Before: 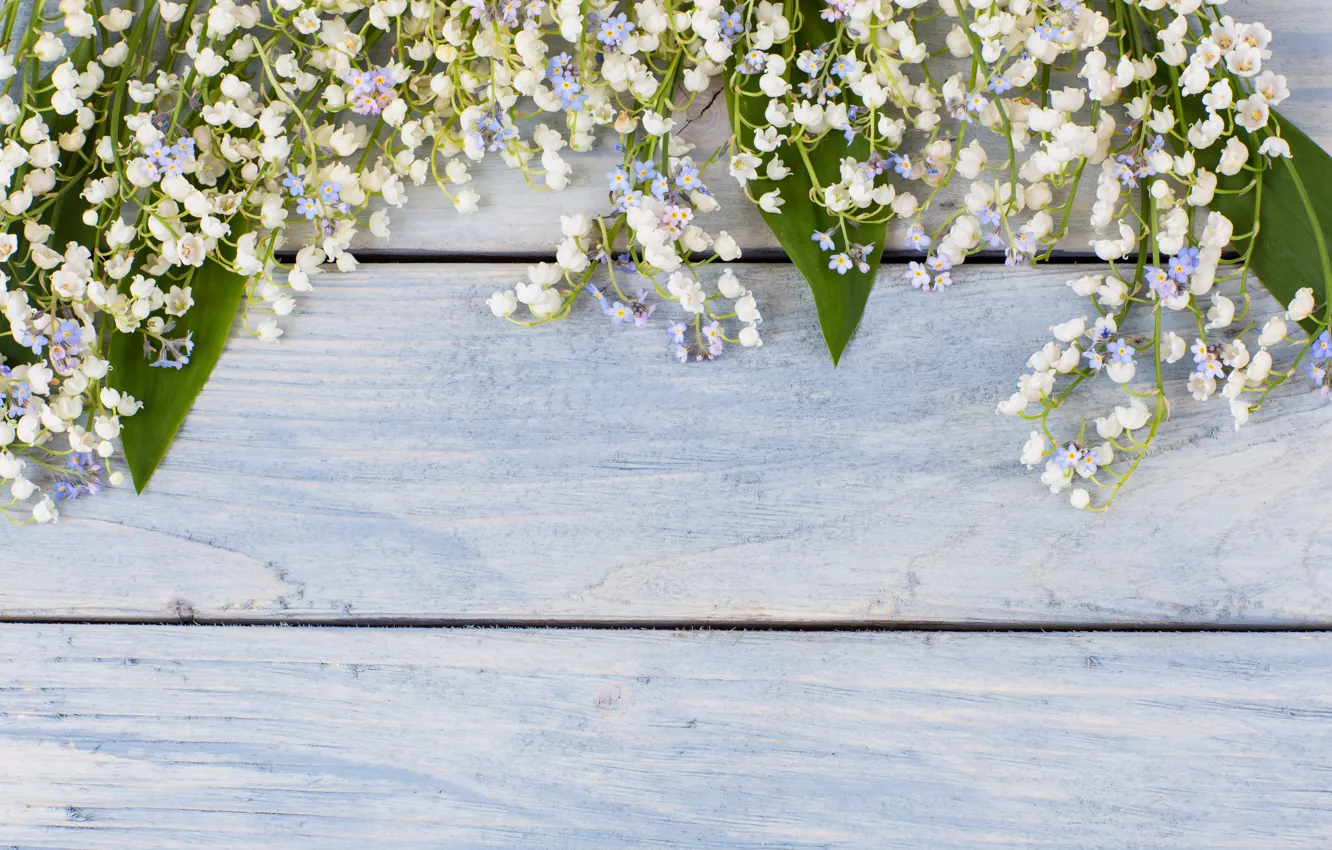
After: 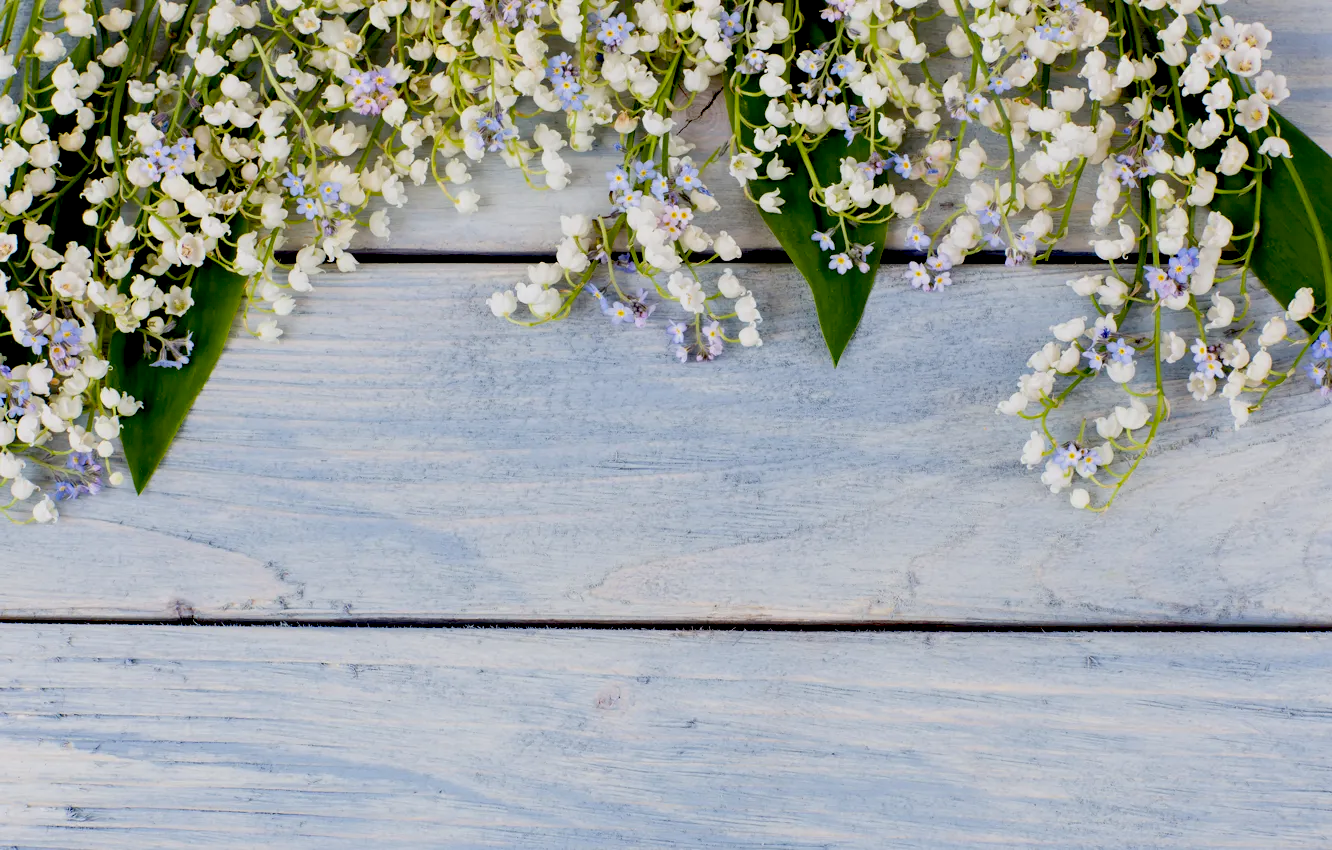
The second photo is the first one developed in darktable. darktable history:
exposure: black level correction 0.046, exposure -0.228 EV, compensate exposure bias true, compensate highlight preservation false
